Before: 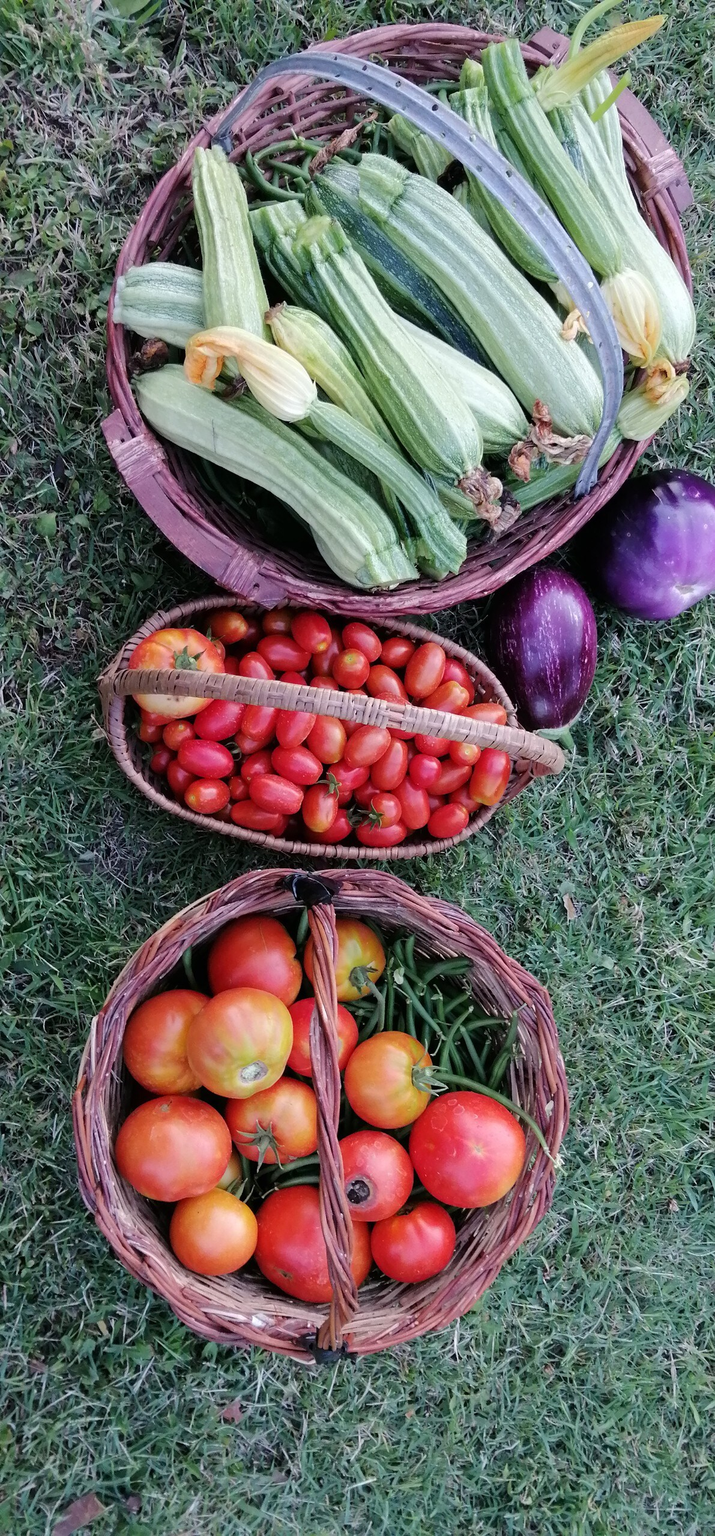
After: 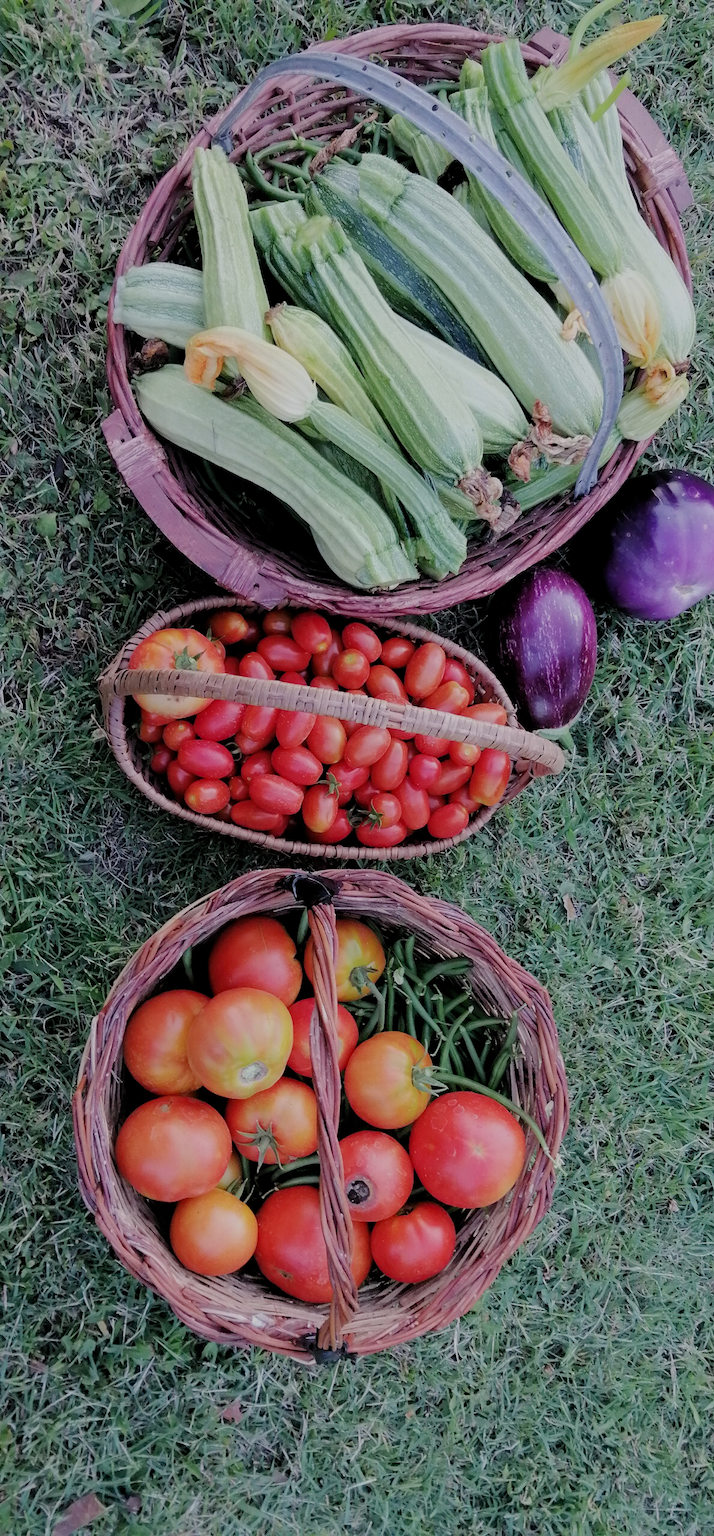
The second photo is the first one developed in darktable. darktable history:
filmic rgb: black relative exposure -8.84 EV, white relative exposure 4.98 EV, target black luminance 0%, hardness 3.77, latitude 66.51%, contrast 0.814, highlights saturation mix 10.49%, shadows ↔ highlights balance 20.23%
